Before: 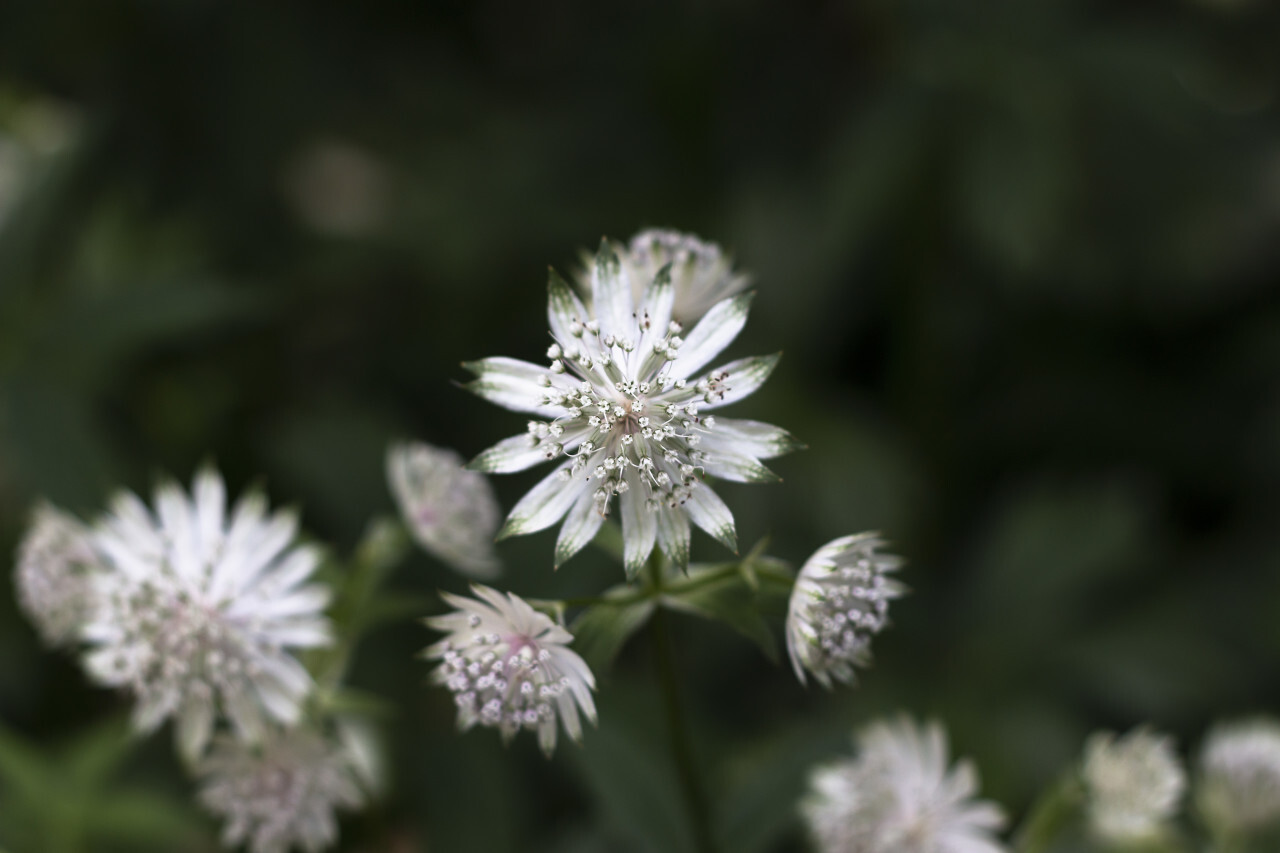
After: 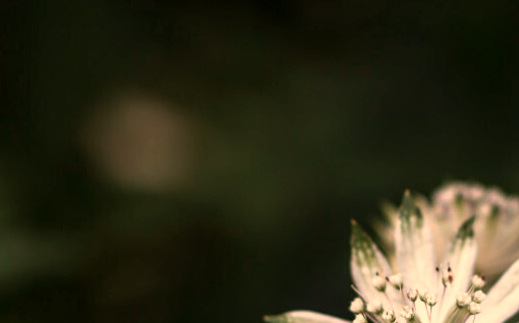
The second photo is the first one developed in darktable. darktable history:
local contrast: on, module defaults
white balance: red 1.138, green 0.996, blue 0.812
crop: left 15.452%, top 5.459%, right 43.956%, bottom 56.62%
